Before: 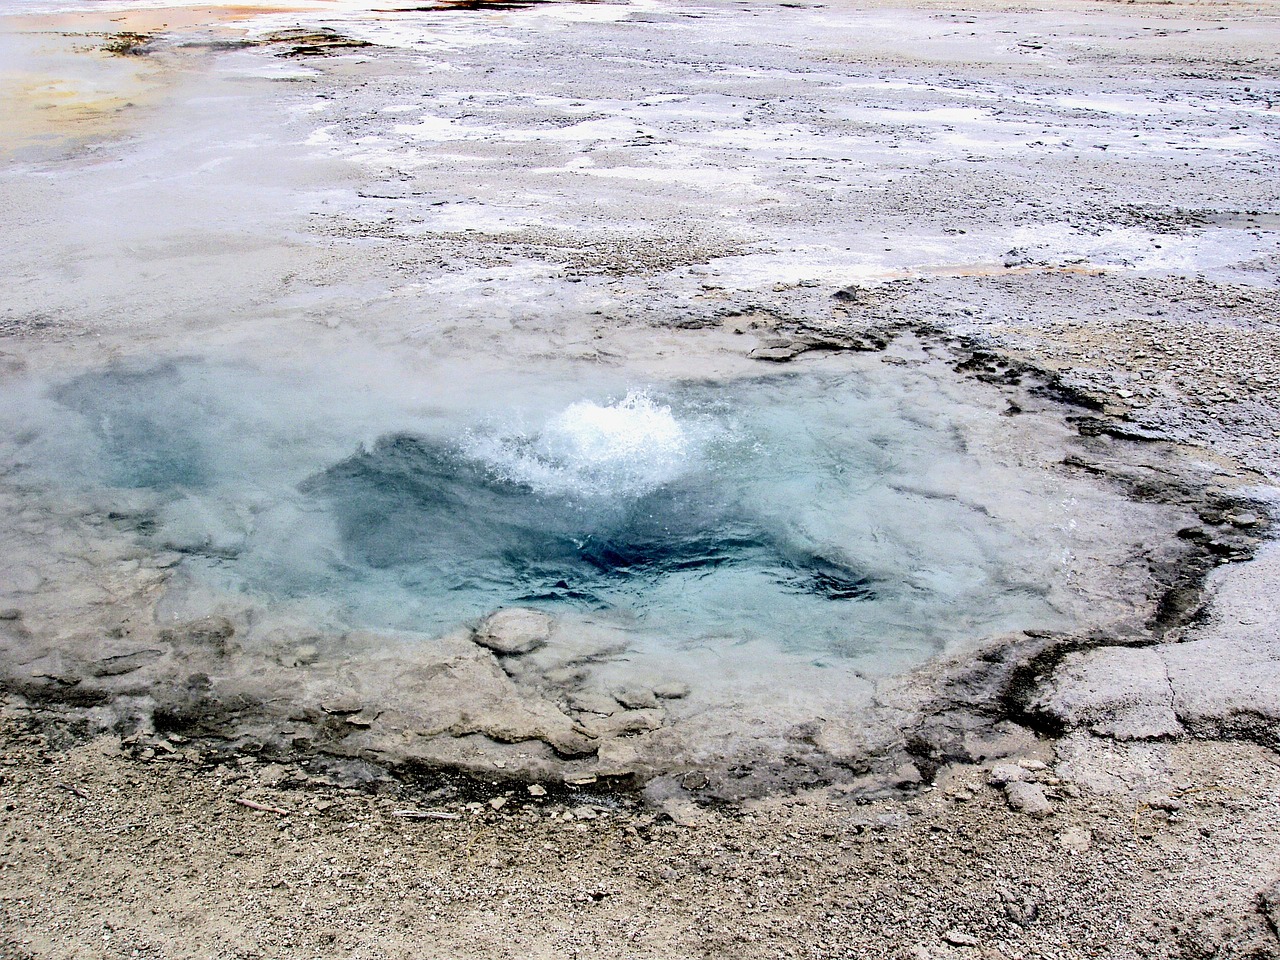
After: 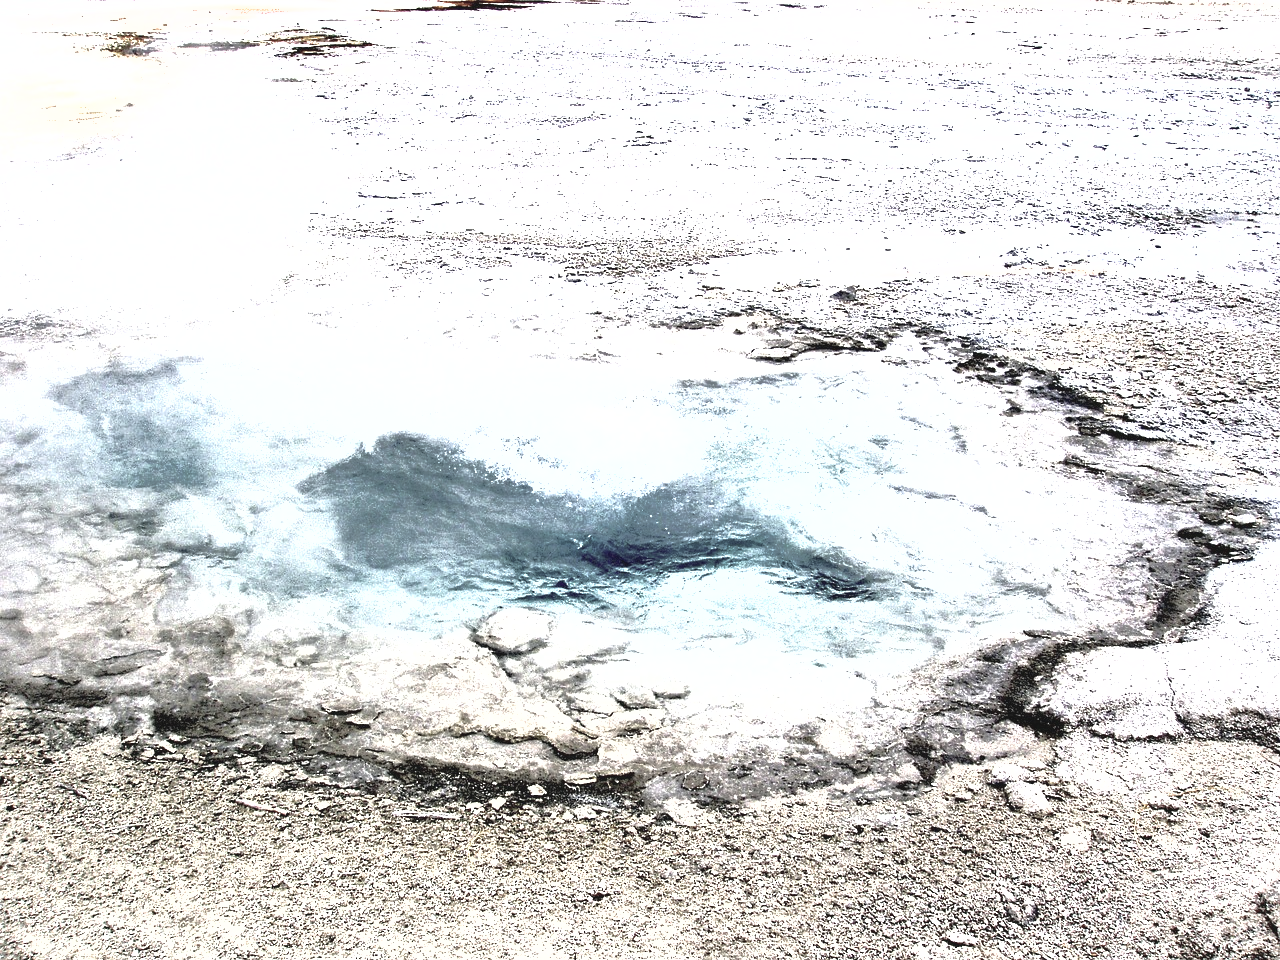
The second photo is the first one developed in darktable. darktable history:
exposure: black level correction -0.002, exposure 1.325 EV, compensate highlight preservation false
color zones: curves: ch1 [(0, 0.292) (0.001, 0.292) (0.2, 0.264) (0.4, 0.248) (0.6, 0.248) (0.8, 0.264) (0.999, 0.292) (1, 0.292)]
shadows and highlights: on, module defaults
